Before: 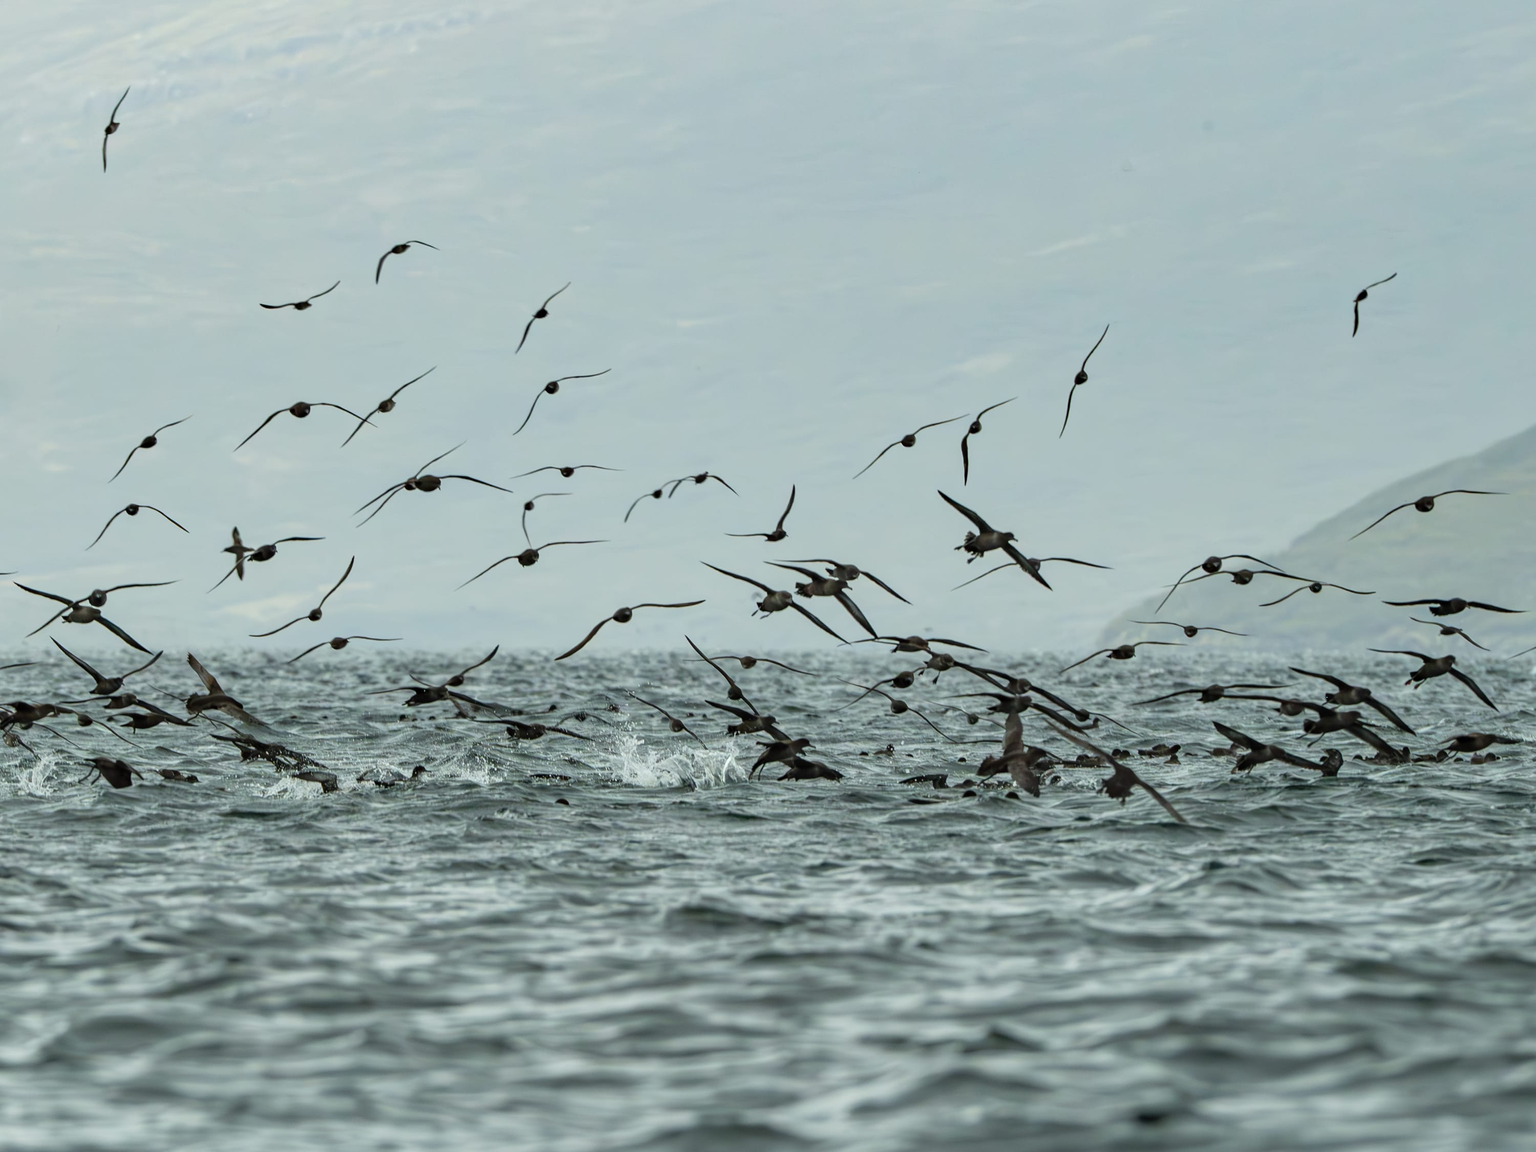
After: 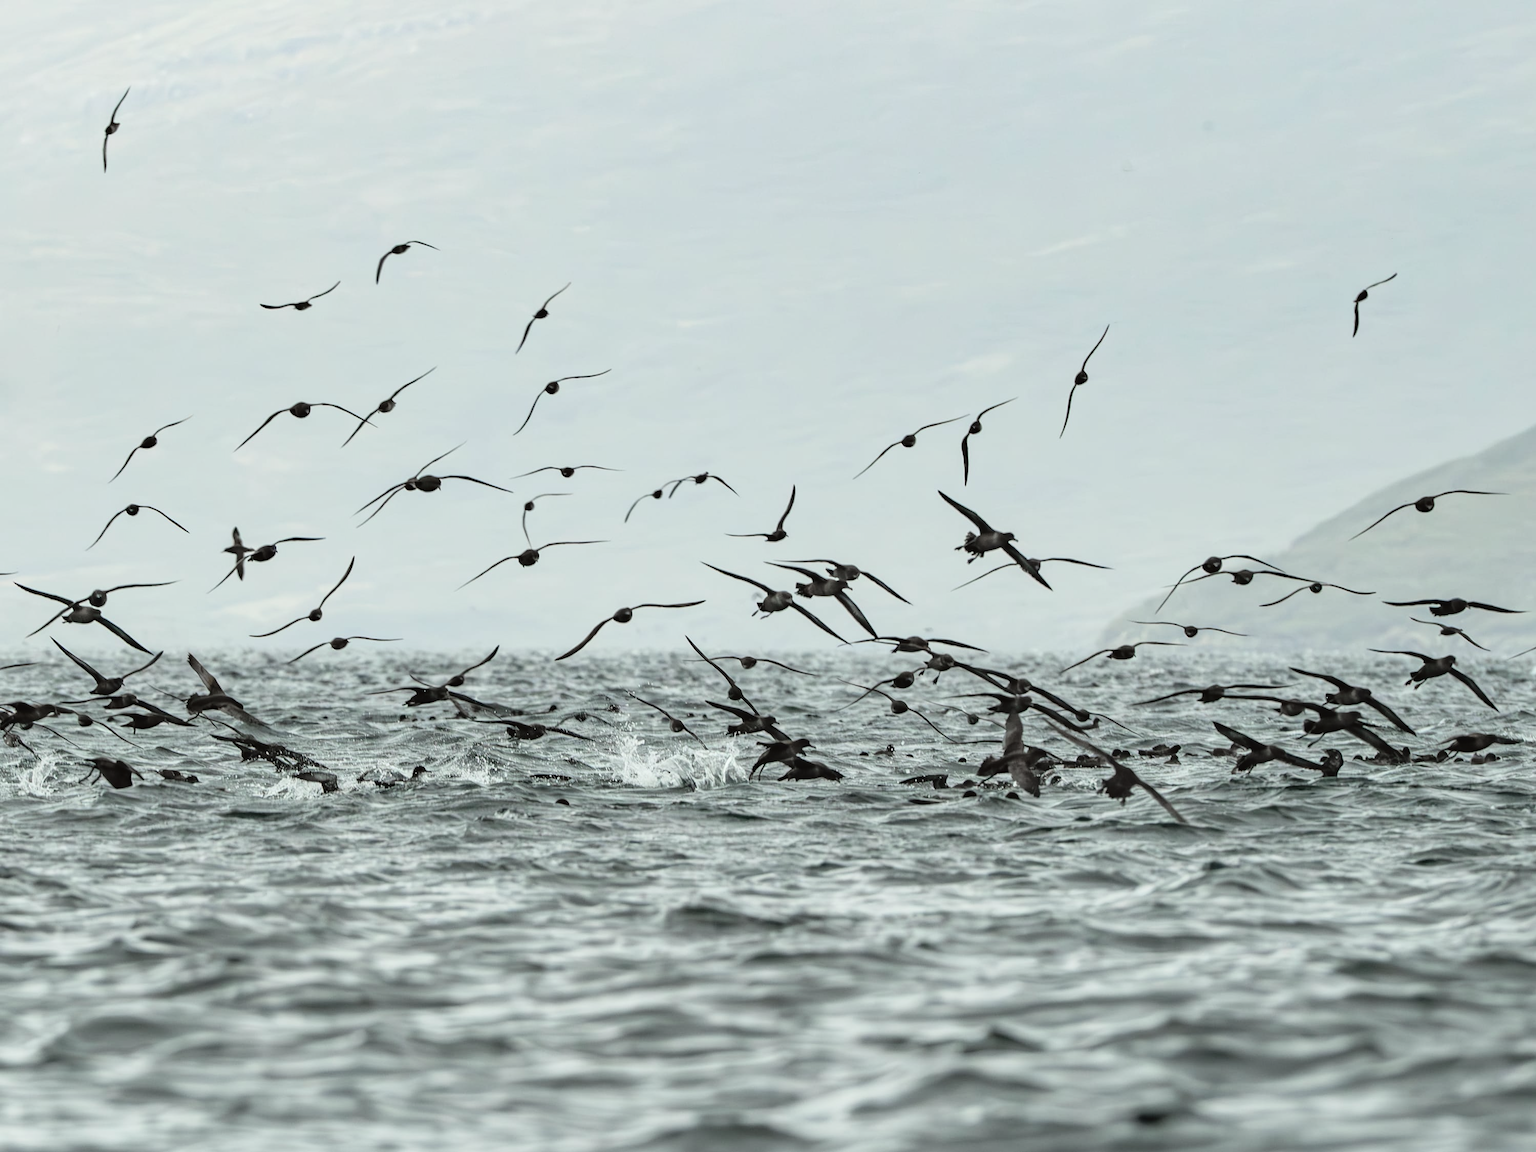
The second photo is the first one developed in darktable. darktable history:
tone curve: curves: ch0 [(0, 0.024) (0.049, 0.038) (0.176, 0.162) (0.311, 0.337) (0.416, 0.471) (0.565, 0.658) (0.817, 0.911) (1, 1)]; ch1 [(0, 0) (0.339, 0.358) (0.445, 0.439) (0.476, 0.47) (0.504, 0.504) (0.53, 0.511) (0.557, 0.558) (0.627, 0.664) (0.728, 0.786) (1, 1)]; ch2 [(0, 0) (0.327, 0.324) (0.417, 0.44) (0.46, 0.453) (0.502, 0.504) (0.526, 0.52) (0.549, 0.561) (0.619, 0.657) (0.76, 0.765) (1, 1)], color space Lab, independent channels, preserve colors none
contrast brightness saturation: contrast -0.05, saturation -0.41
